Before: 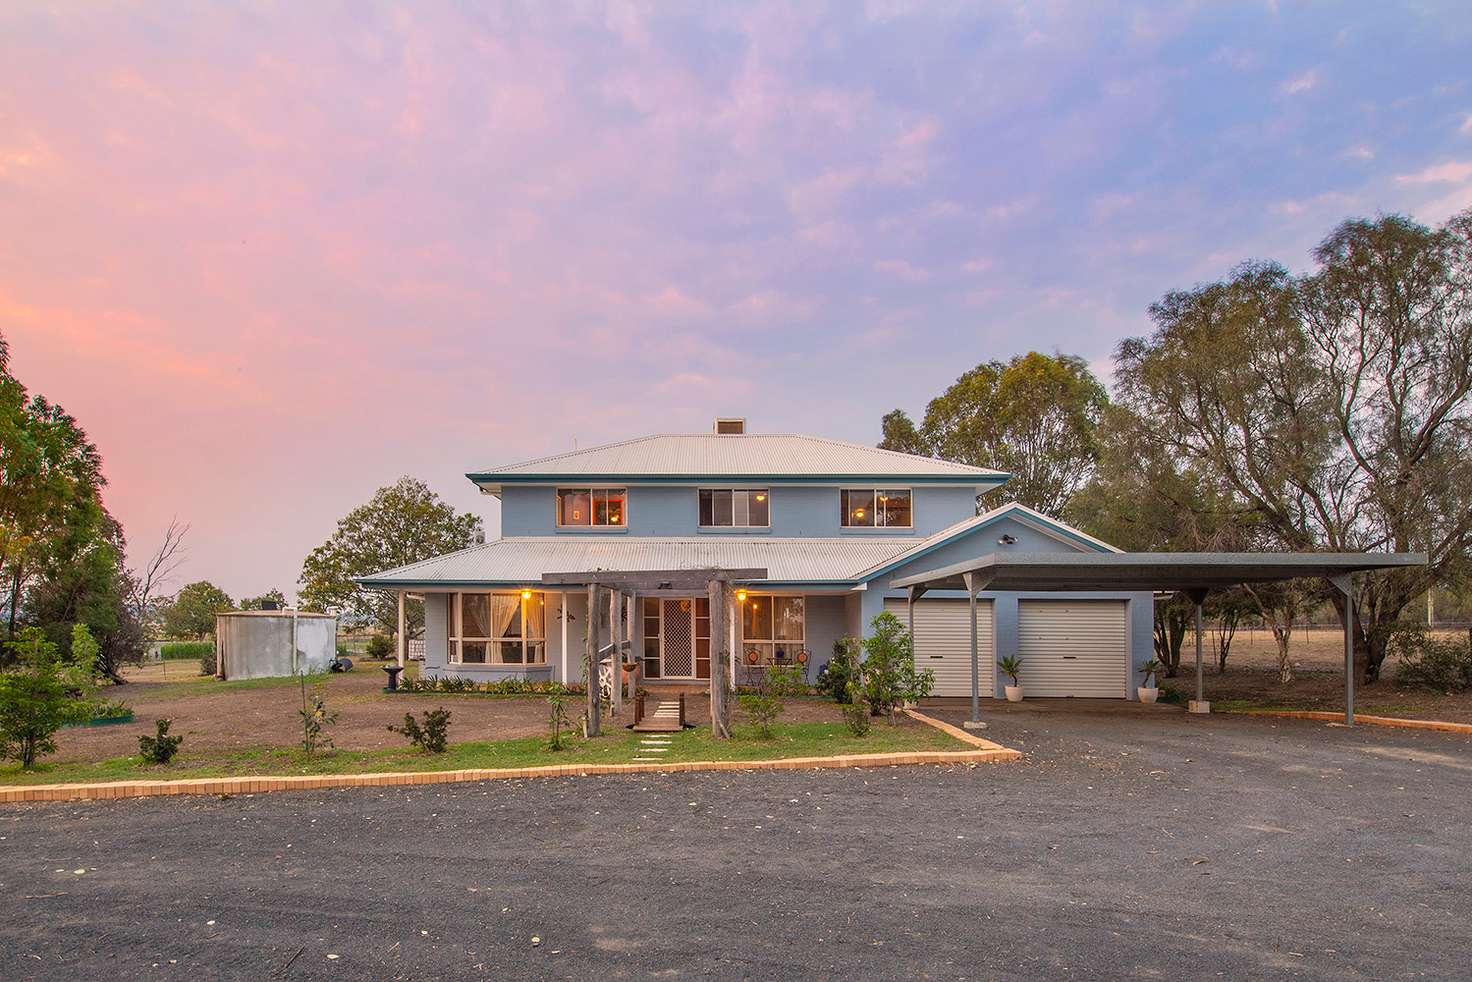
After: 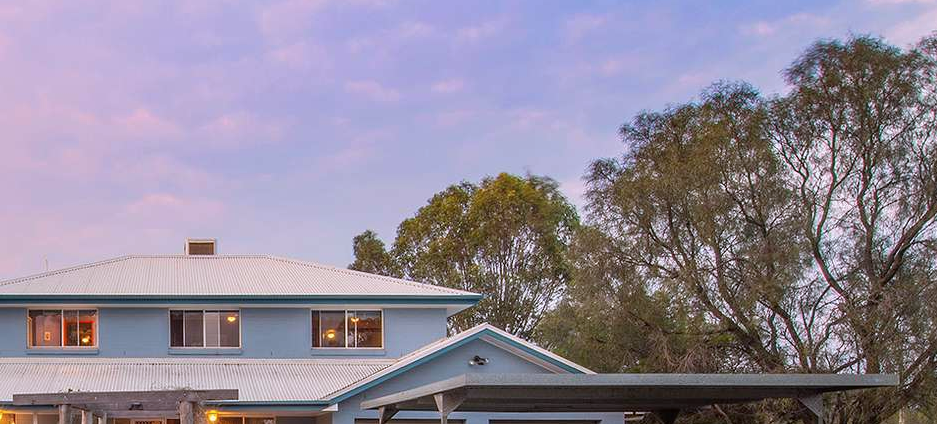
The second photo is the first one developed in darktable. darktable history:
color calibration: illuminant as shot in camera, x 0.358, y 0.373, temperature 4628.91 K
crop: left 36.005%, top 18.293%, right 0.31%, bottom 38.444%
